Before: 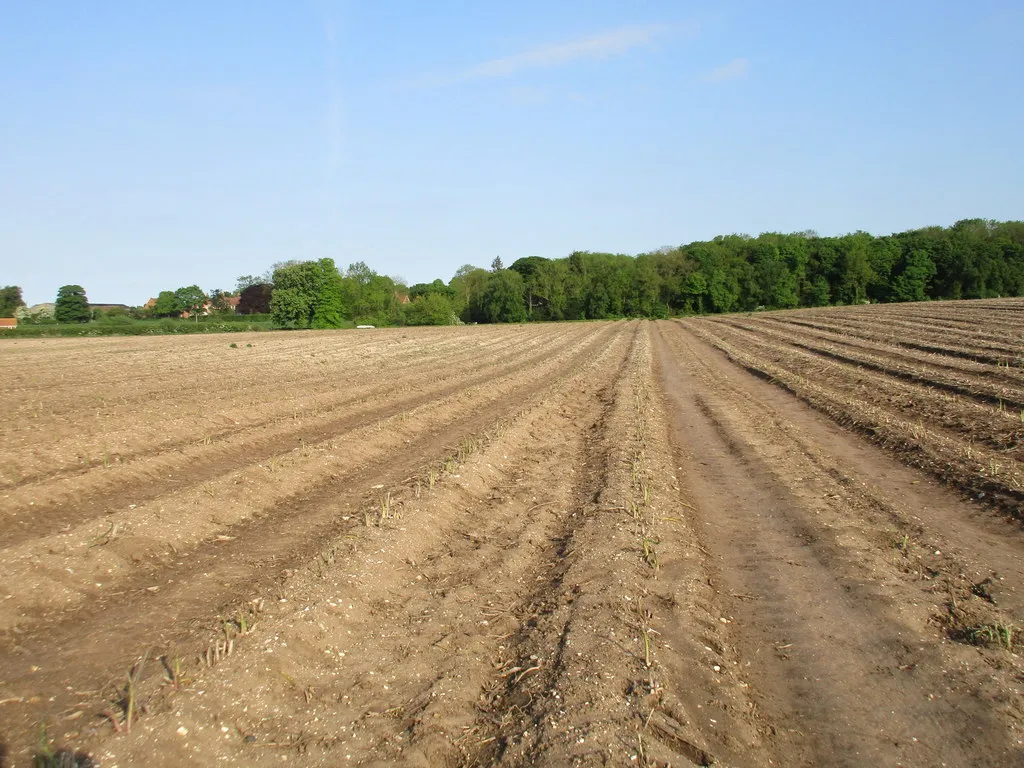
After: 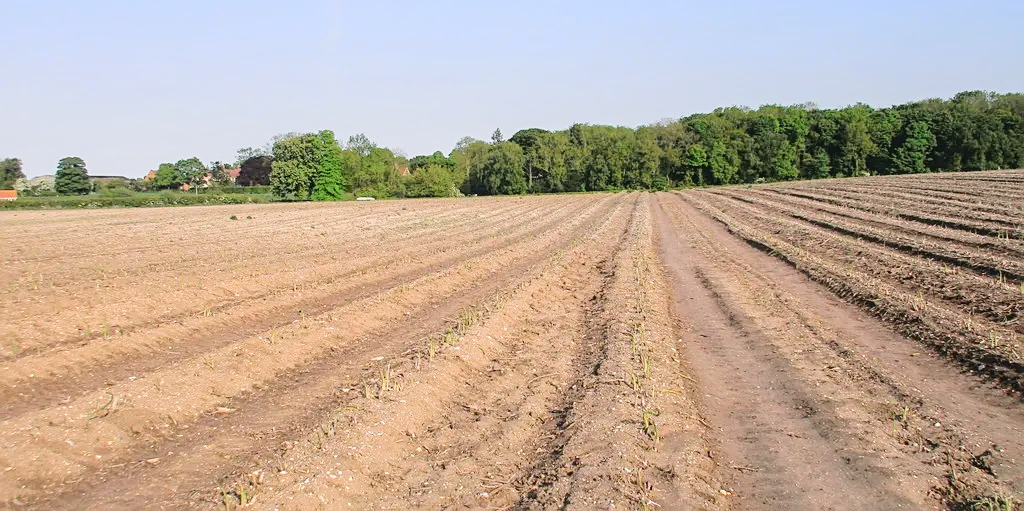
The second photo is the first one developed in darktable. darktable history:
contrast brightness saturation: contrast -0.11
crop: top 16.727%, bottom 16.727%
sharpen: on, module defaults
white balance: red 1.05, blue 1.072
local contrast: detail 110%
color contrast: blue-yellow contrast 0.7
tone curve: curves: ch0 [(0, 0) (0.11, 0.061) (0.256, 0.259) (0.398, 0.494) (0.498, 0.611) (0.65, 0.757) (0.835, 0.883) (1, 0.961)]; ch1 [(0, 0) (0.346, 0.307) (0.408, 0.369) (0.453, 0.457) (0.482, 0.479) (0.502, 0.498) (0.521, 0.51) (0.553, 0.554) (0.618, 0.65) (0.693, 0.727) (1, 1)]; ch2 [(0, 0) (0.366, 0.337) (0.434, 0.46) (0.485, 0.494) (0.5, 0.494) (0.511, 0.508) (0.537, 0.55) (0.579, 0.599) (0.621, 0.693) (1, 1)], color space Lab, independent channels, preserve colors none
